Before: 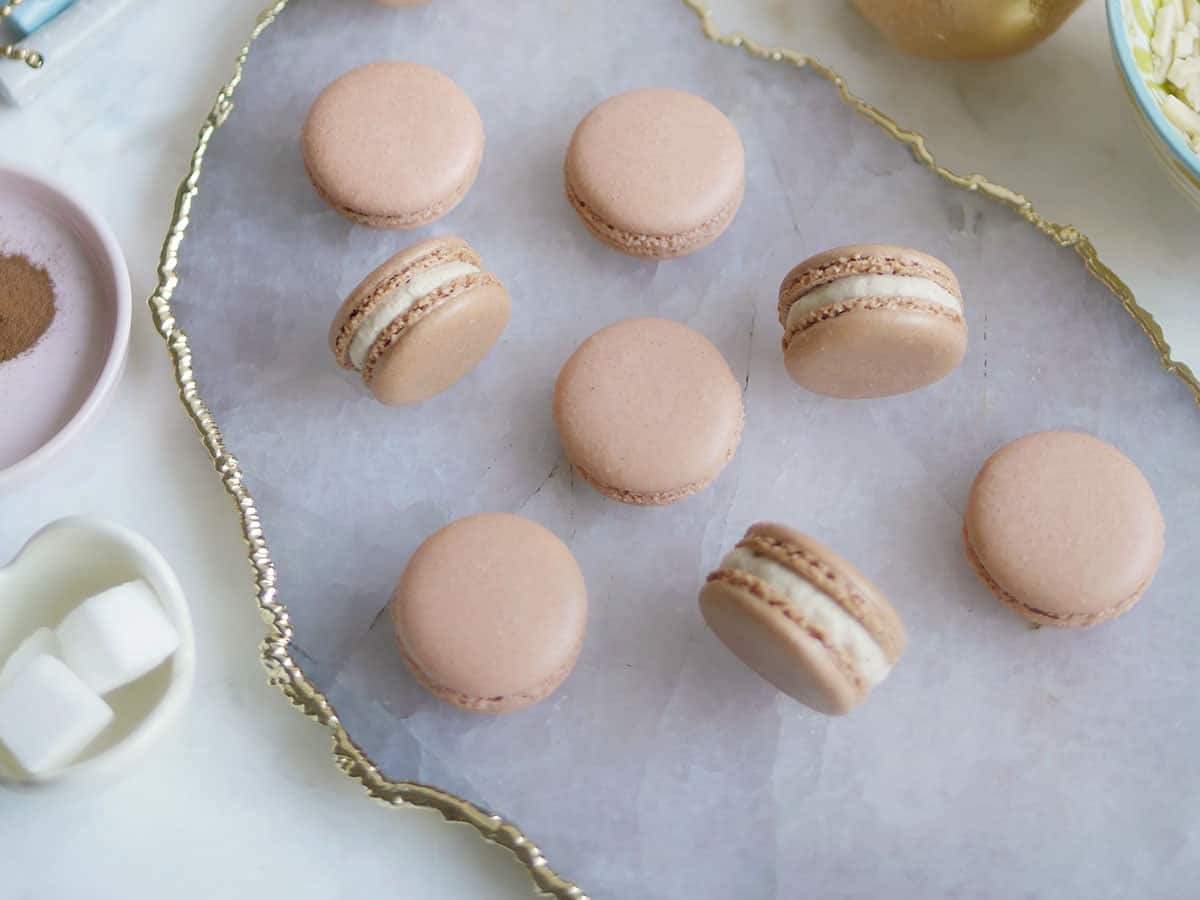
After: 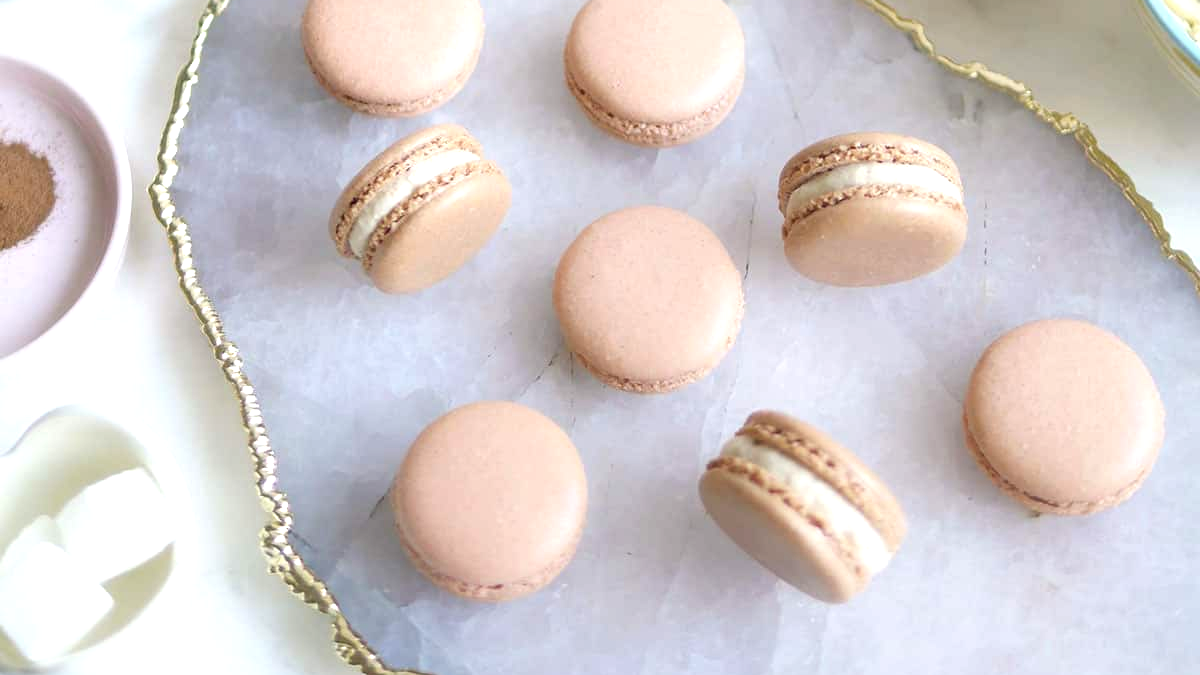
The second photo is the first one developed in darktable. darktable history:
exposure: black level correction 0, exposure 0.7 EV, compensate exposure bias true, compensate highlight preservation false
crop and rotate: top 12.5%, bottom 12.5%
